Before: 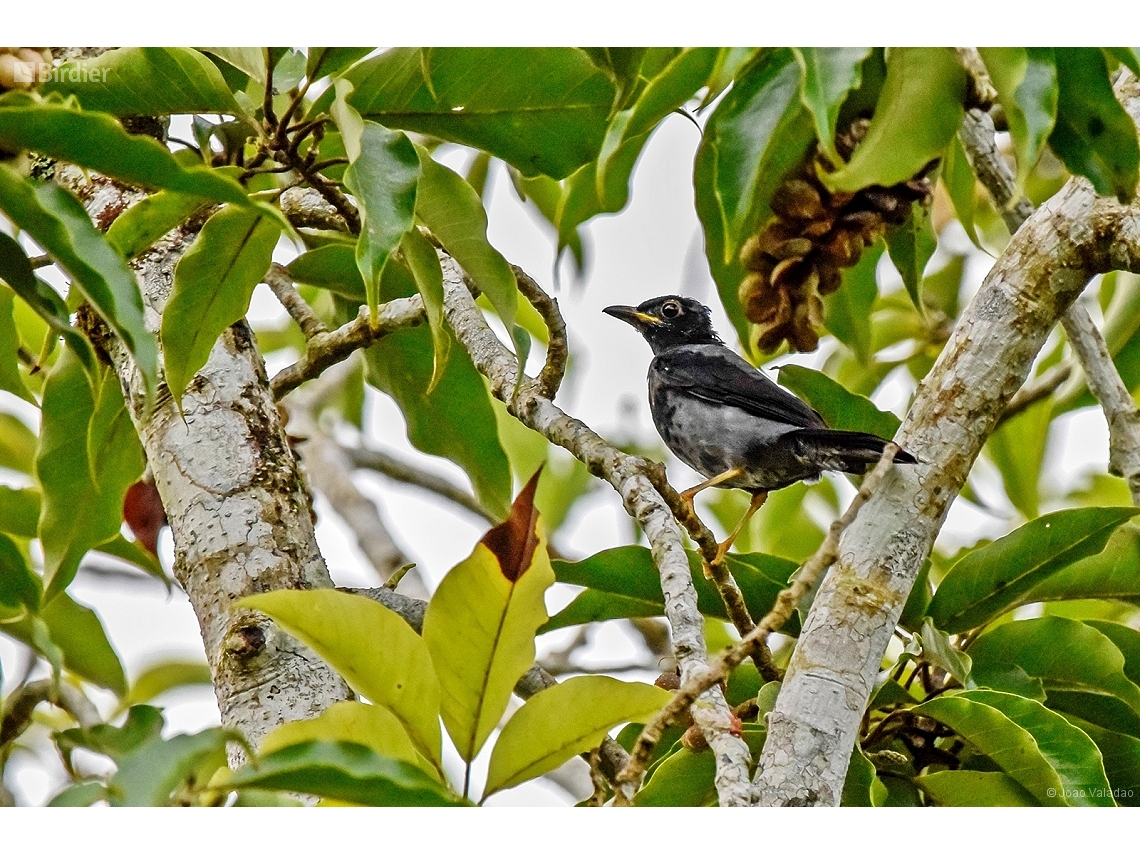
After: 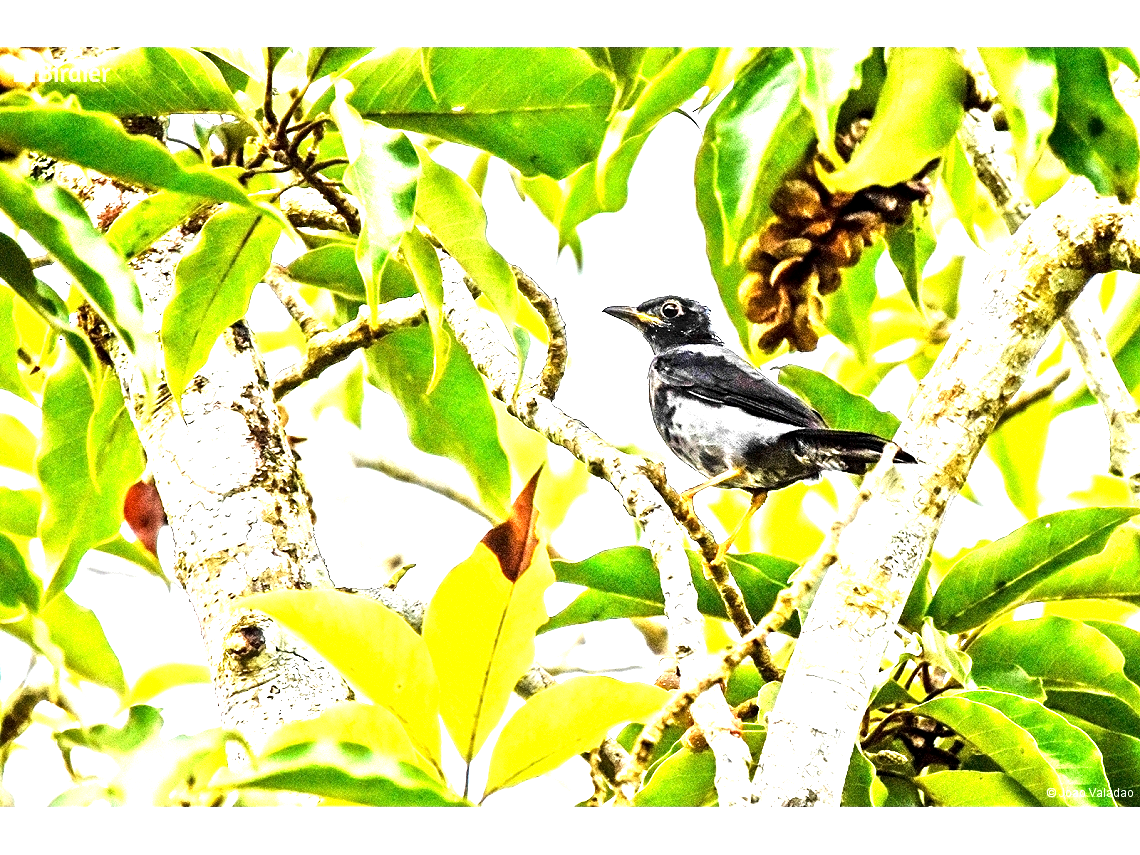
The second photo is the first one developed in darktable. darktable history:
tone equalizer: -8 EV -0.712 EV, -7 EV -0.695 EV, -6 EV -0.629 EV, -5 EV -0.366 EV, -3 EV 0.377 EV, -2 EV 0.6 EV, -1 EV 0.691 EV, +0 EV 0.745 EV, edges refinement/feathering 500, mask exposure compensation -1.57 EV, preserve details no
exposure: black level correction 0.001, exposure 1.845 EV, compensate exposure bias true, compensate highlight preservation false
